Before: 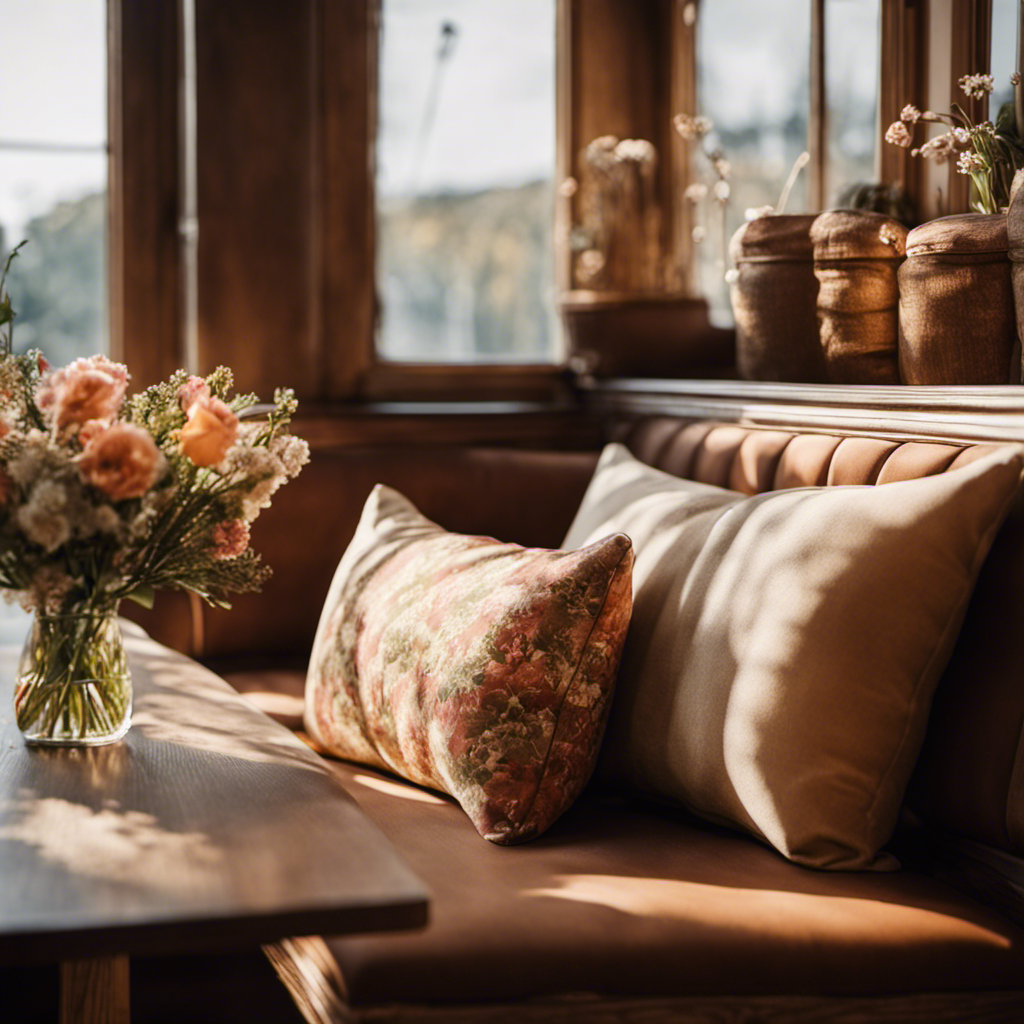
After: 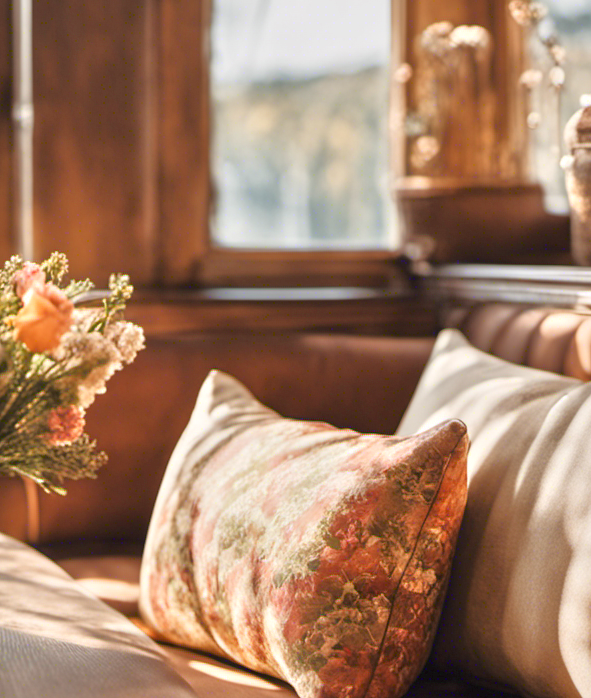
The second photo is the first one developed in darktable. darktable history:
crop: left 16.202%, top 11.208%, right 26.045%, bottom 20.557%
tone equalizer: -8 EV 2 EV, -7 EV 2 EV, -6 EV 2 EV, -5 EV 2 EV, -4 EV 2 EV, -3 EV 1.5 EV, -2 EV 1 EV, -1 EV 0.5 EV
